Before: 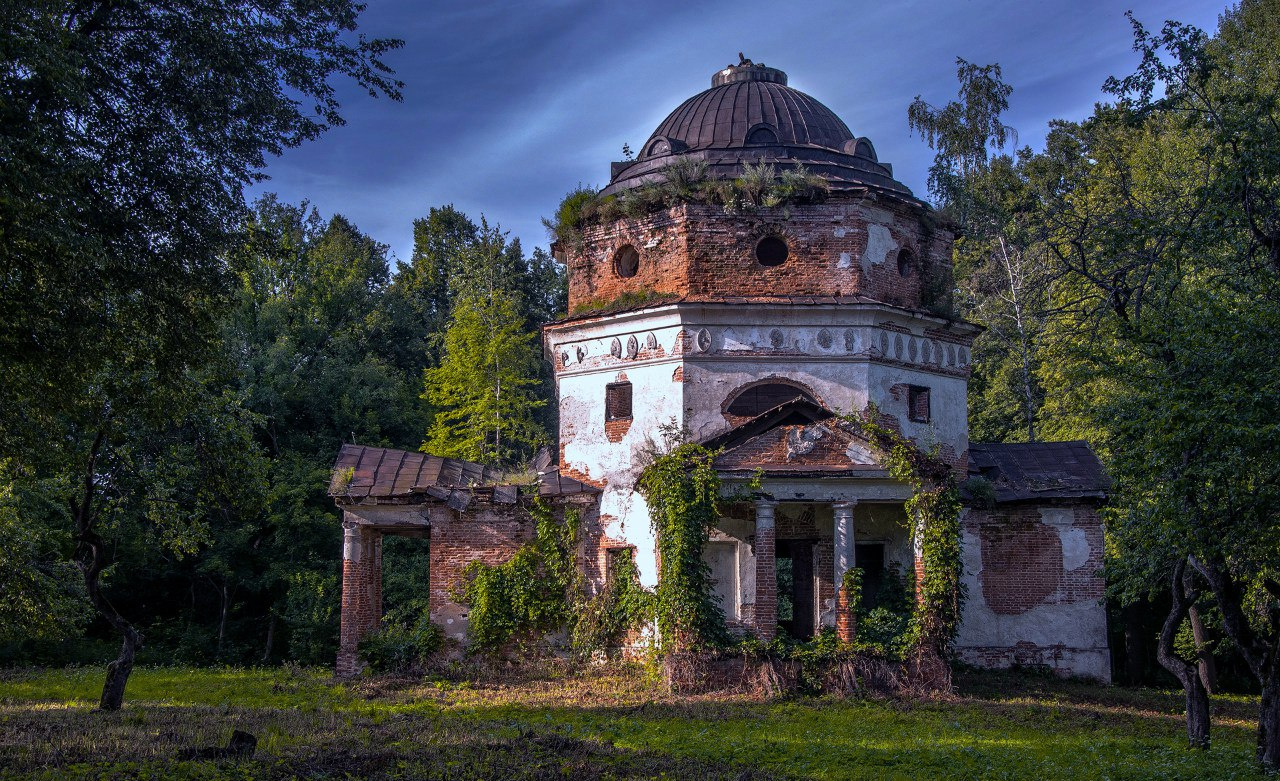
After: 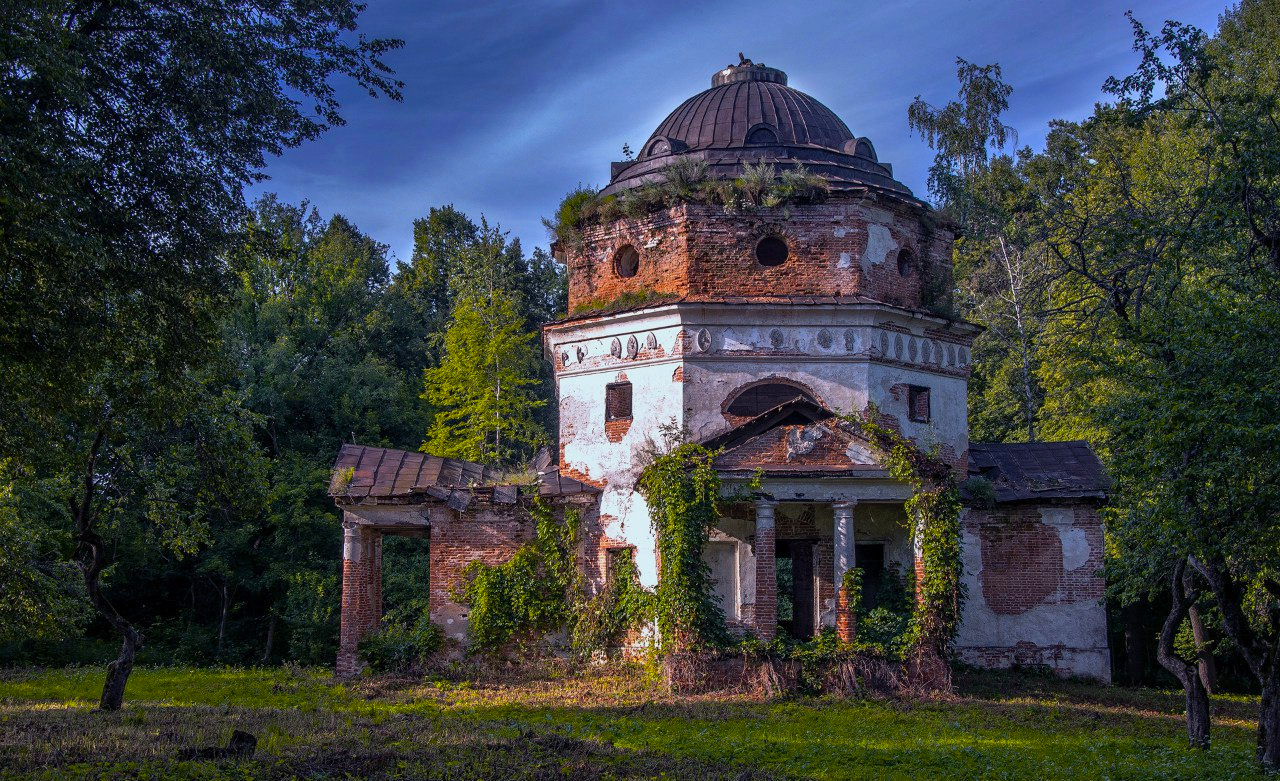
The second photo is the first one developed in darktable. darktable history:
color balance rgb: linear chroma grading › global chroma 0.523%, perceptual saturation grading › global saturation 25.463%, global vibrance -17.711%, contrast -5.685%
